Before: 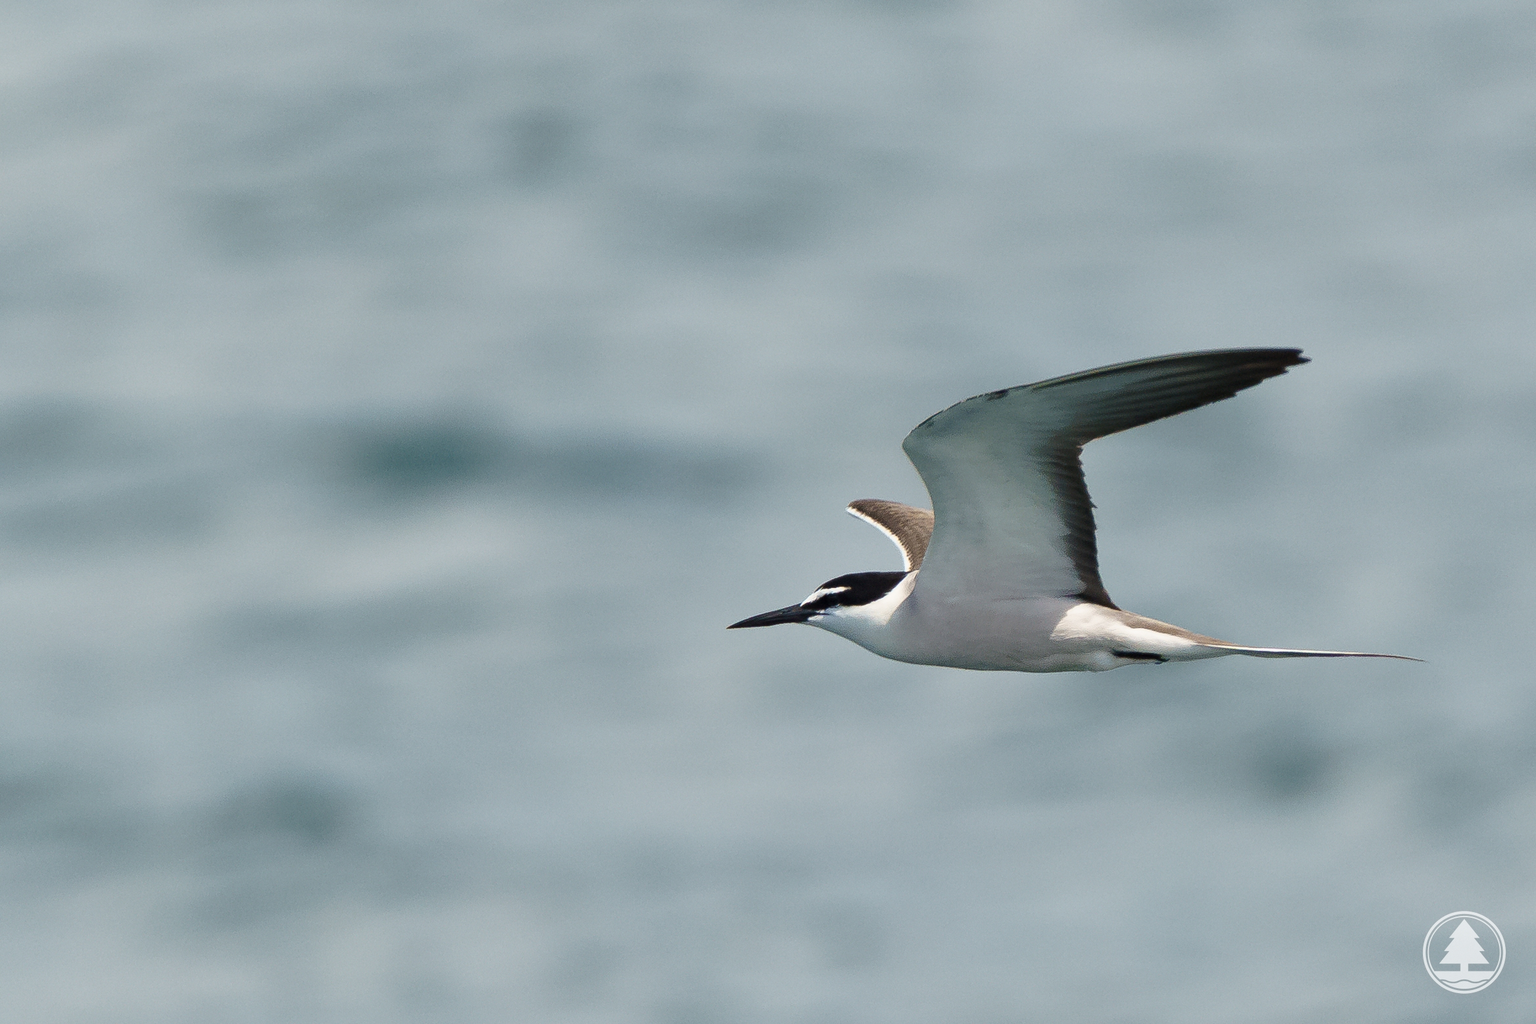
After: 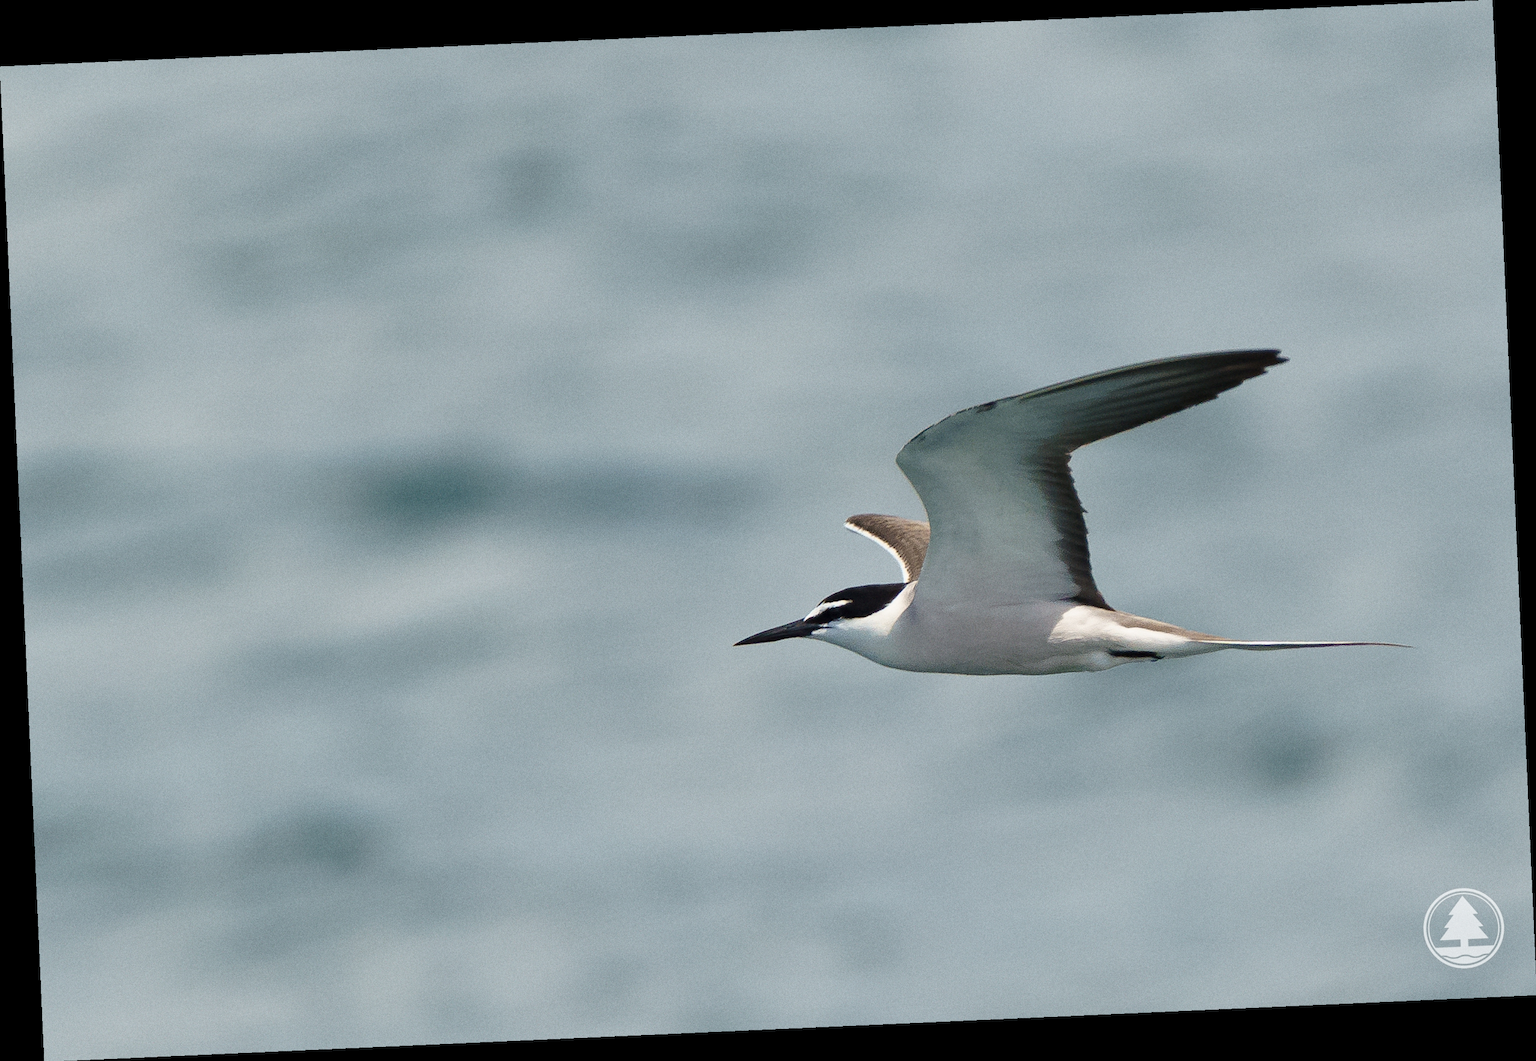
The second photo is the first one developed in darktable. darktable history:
grain: coarseness 0.47 ISO
rotate and perspective: rotation -2.56°, automatic cropping off
